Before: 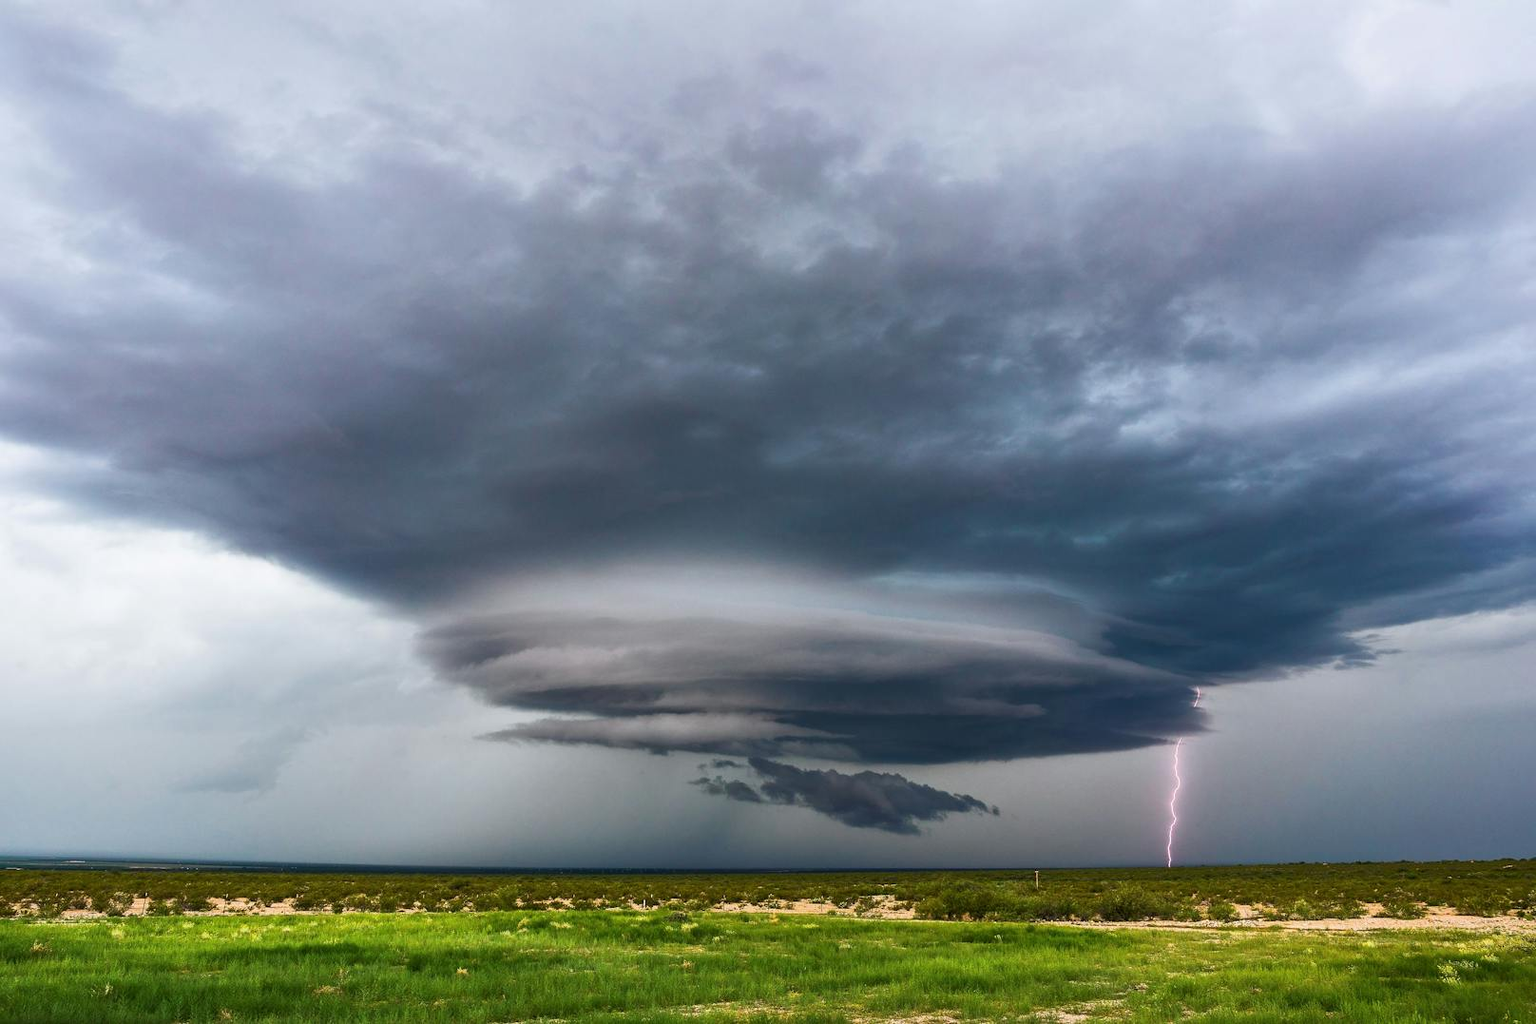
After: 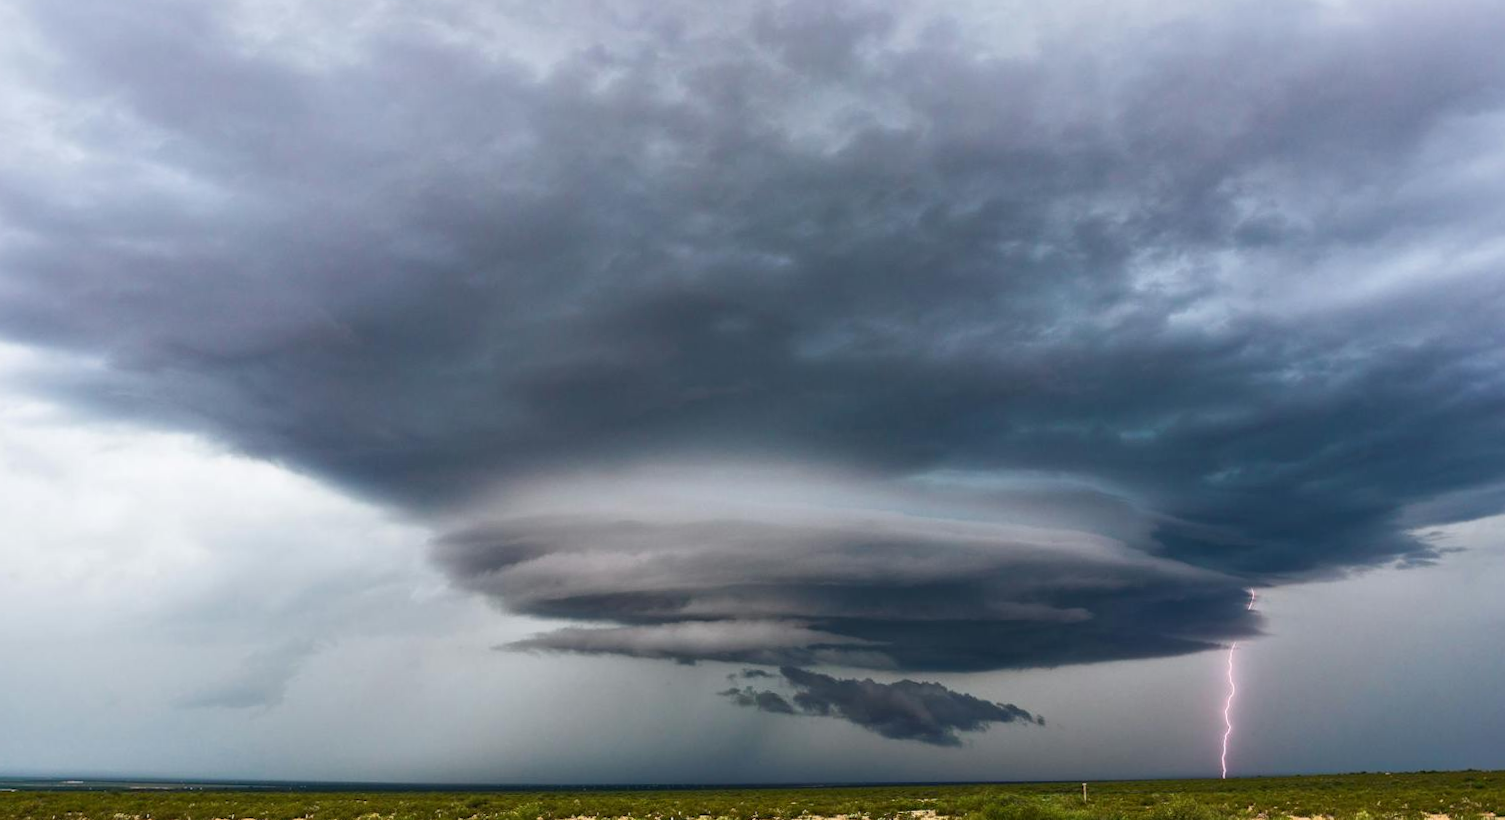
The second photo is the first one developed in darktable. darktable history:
crop and rotate: angle 0.03°, top 11.643%, right 5.651%, bottom 11.189%
rotate and perspective: rotation -0.45°, automatic cropping original format, crop left 0.008, crop right 0.992, crop top 0.012, crop bottom 0.988
